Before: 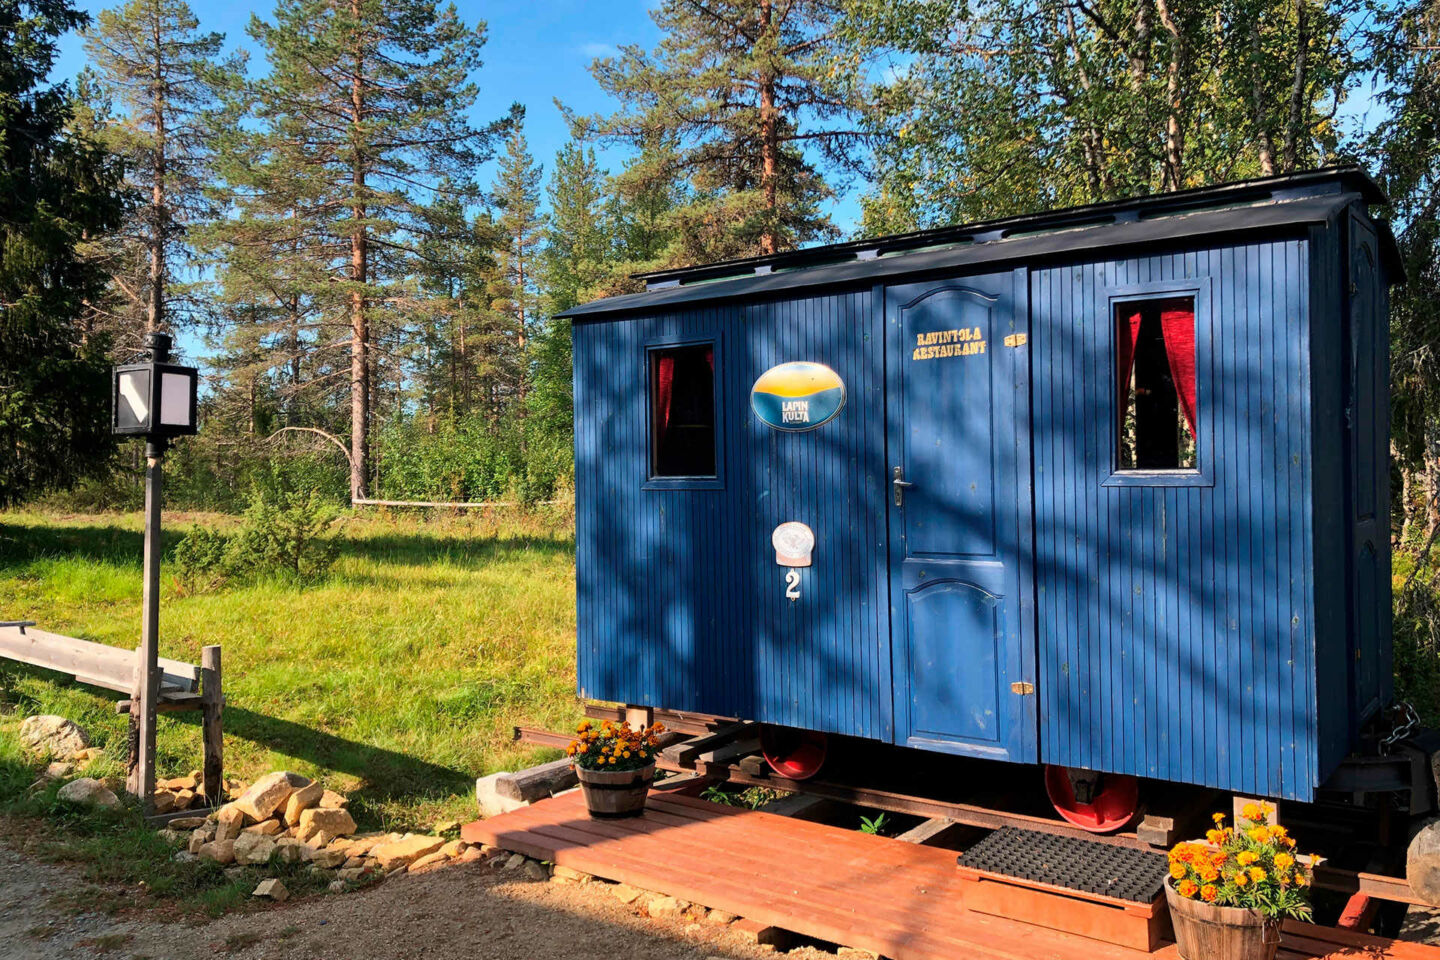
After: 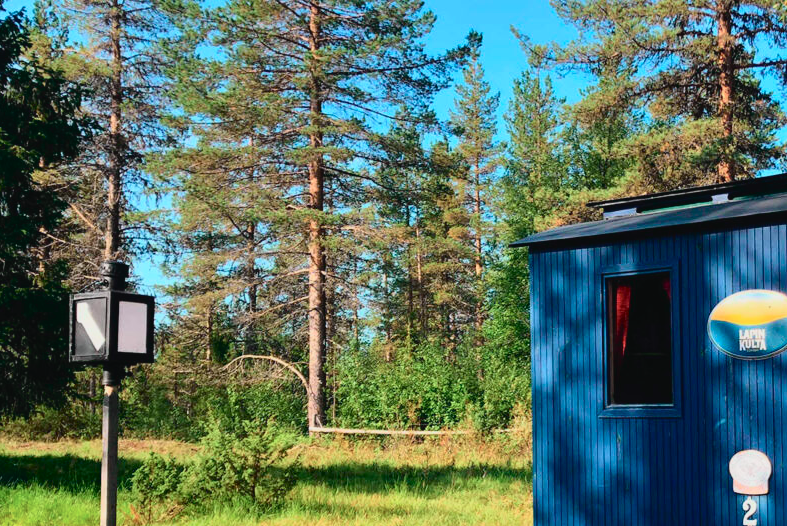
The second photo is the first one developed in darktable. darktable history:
crop and rotate: left 3.047%, top 7.509%, right 42.236%, bottom 37.598%
tone curve: curves: ch0 [(0, 0.029) (0.099, 0.082) (0.264, 0.253) (0.447, 0.481) (0.678, 0.721) (0.828, 0.857) (0.992, 0.94)]; ch1 [(0, 0) (0.311, 0.266) (0.411, 0.374) (0.481, 0.458) (0.501, 0.499) (0.514, 0.512) (0.575, 0.577) (0.643, 0.648) (0.682, 0.674) (0.802, 0.812) (1, 1)]; ch2 [(0, 0) (0.259, 0.207) (0.323, 0.311) (0.376, 0.353) (0.463, 0.456) (0.498, 0.498) (0.524, 0.512) (0.574, 0.582) (0.648, 0.653) (0.768, 0.728) (1, 1)], color space Lab, independent channels, preserve colors none
